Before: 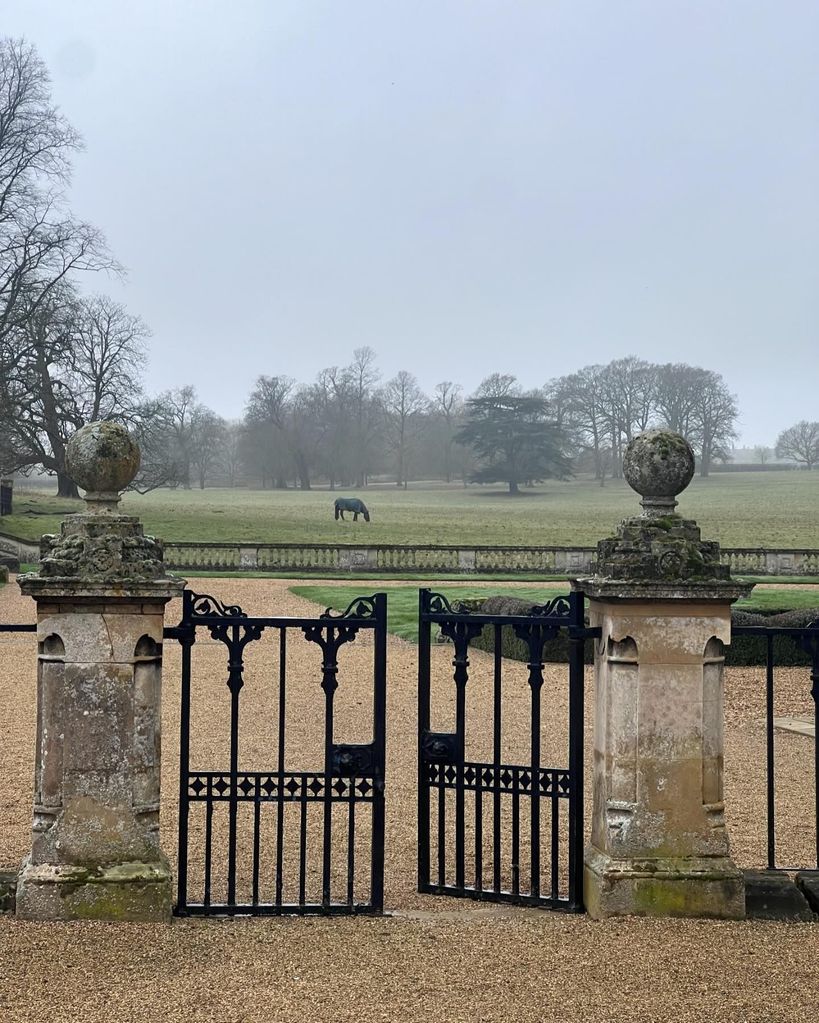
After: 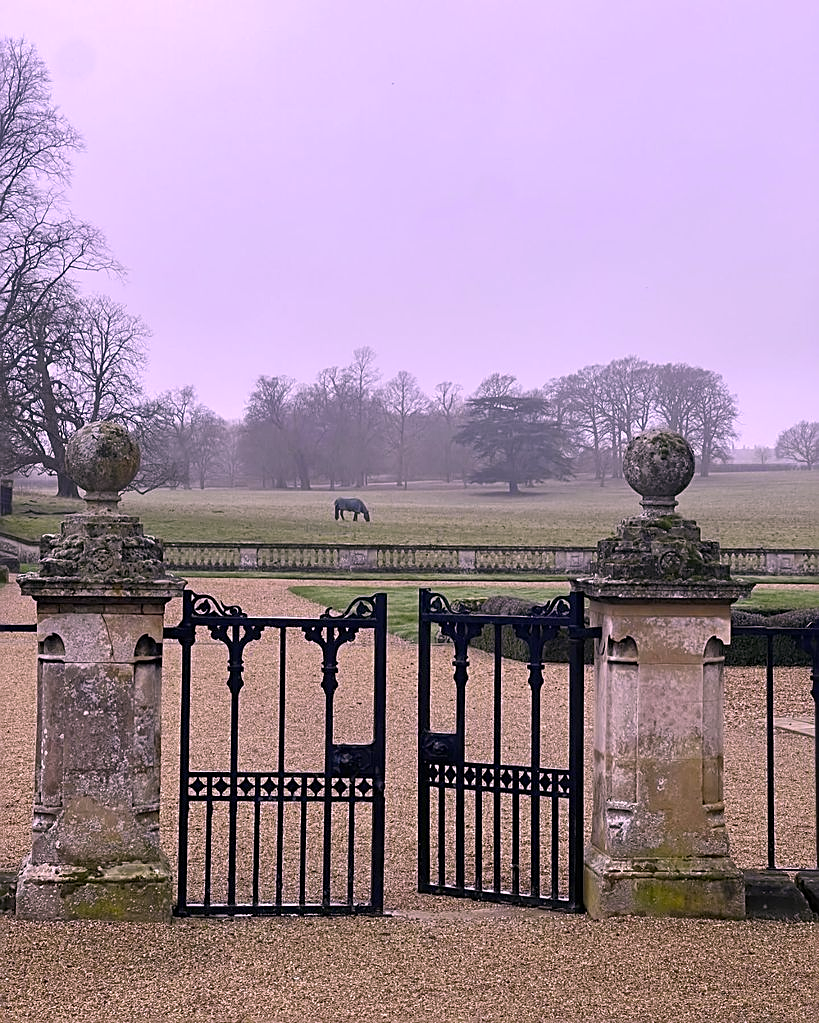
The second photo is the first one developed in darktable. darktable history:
sharpen: on, module defaults
color correction: highlights a* 21.16, highlights b* 19.61
exposure: compensate highlight preservation false
white balance: red 0.871, blue 1.249
